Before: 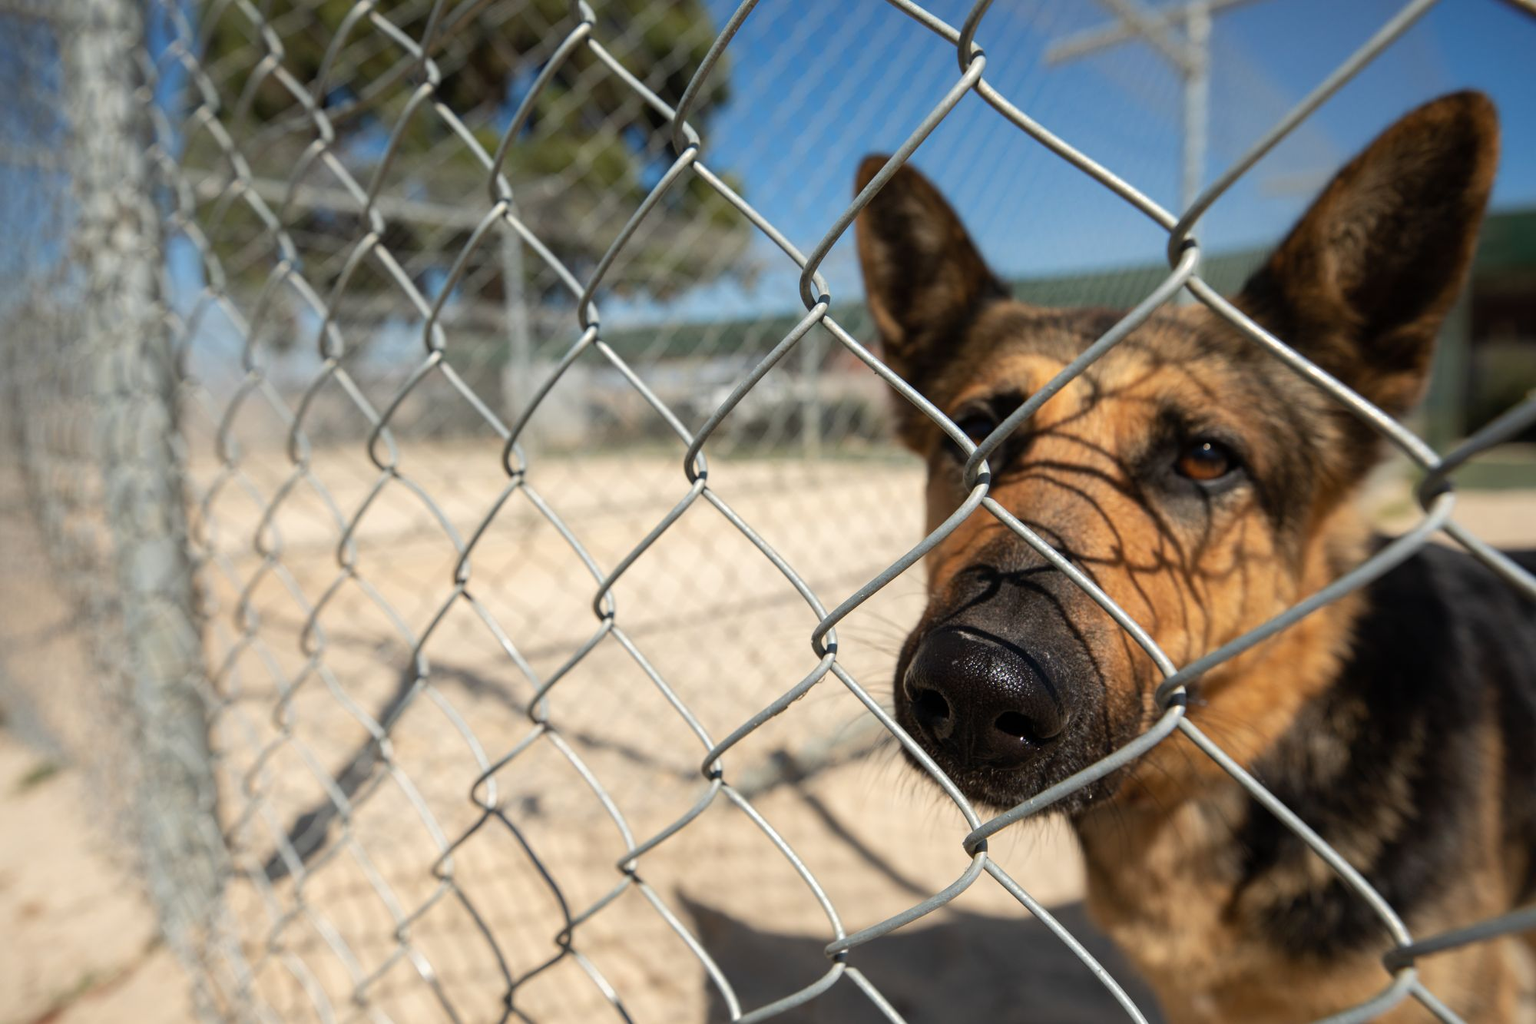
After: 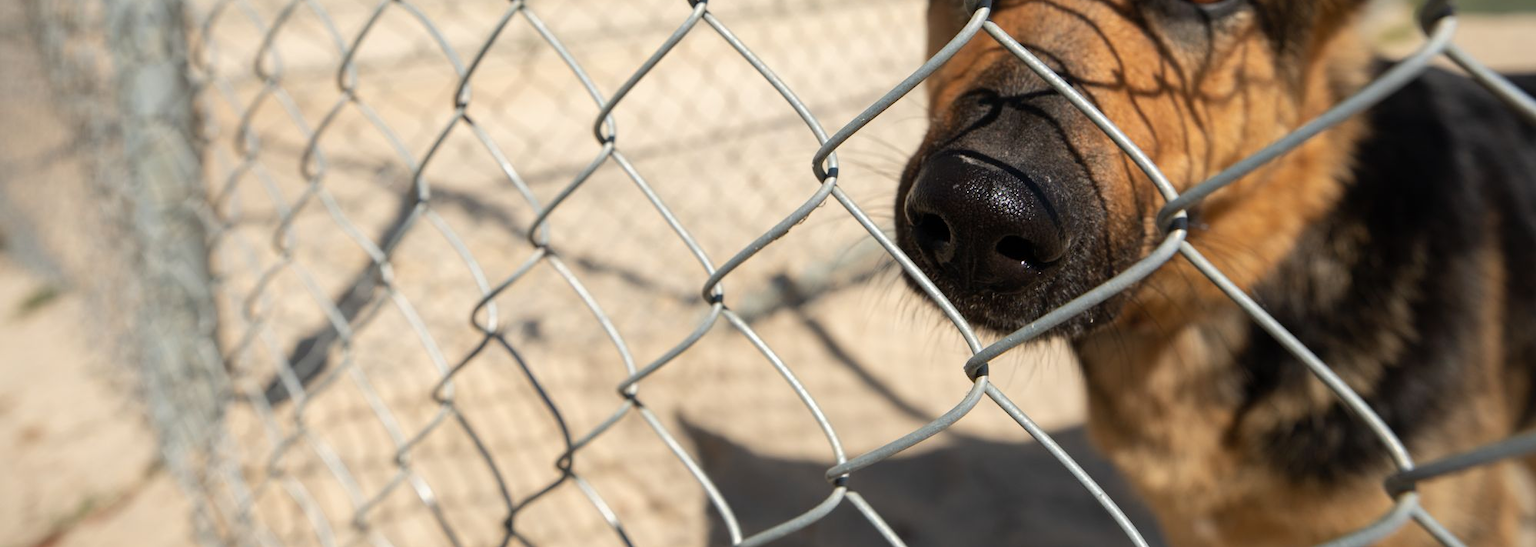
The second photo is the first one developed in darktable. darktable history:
crop and rotate: top 46.522%, right 0.055%
